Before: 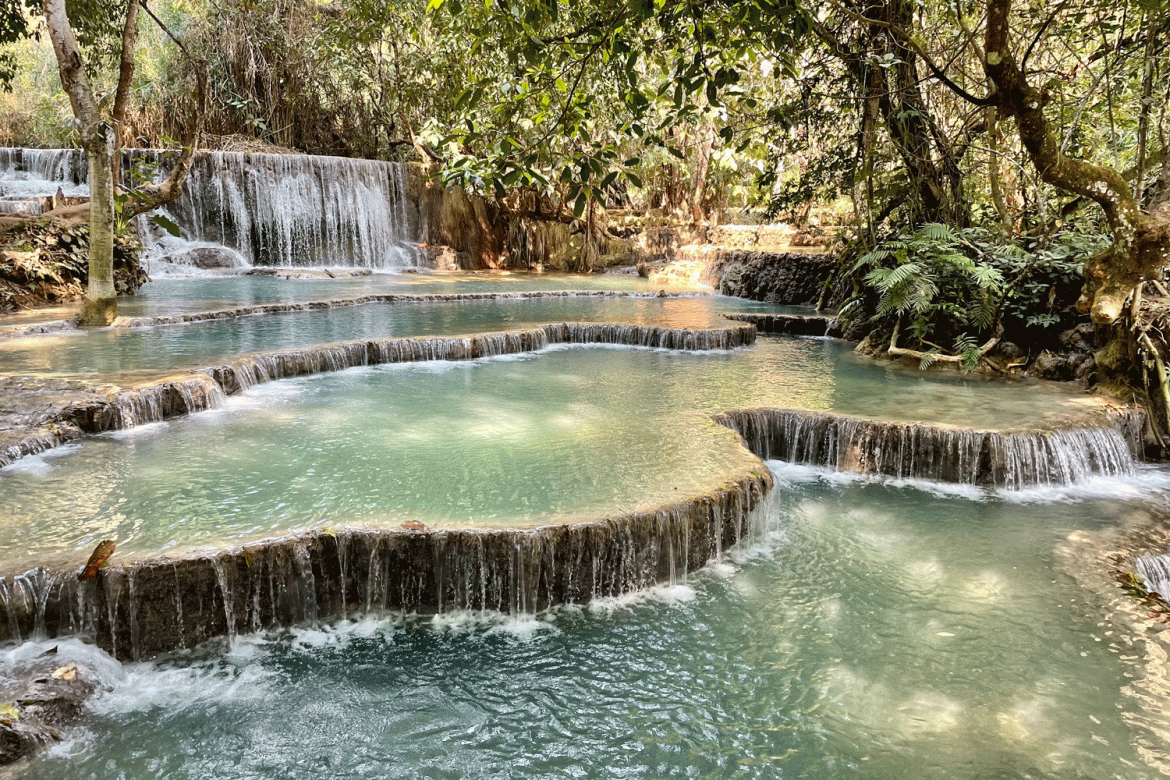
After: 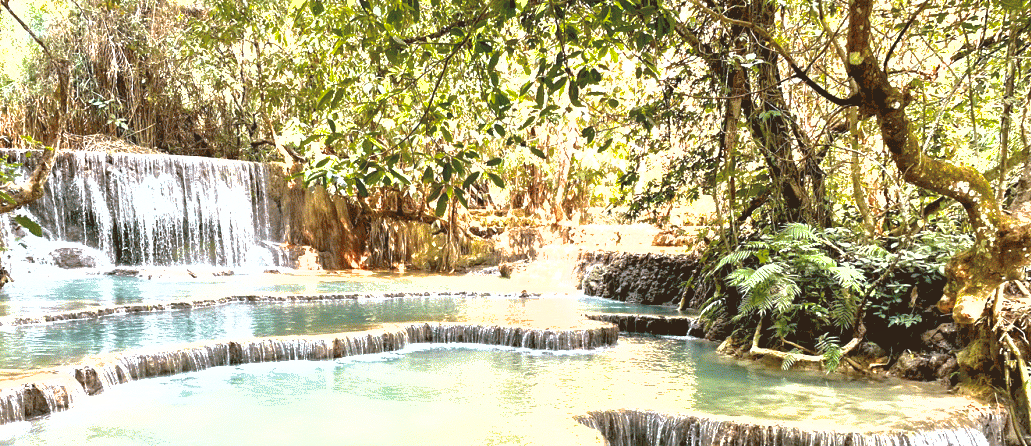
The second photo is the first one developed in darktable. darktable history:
crop and rotate: left 11.812%, bottom 42.776%
shadows and highlights: on, module defaults
exposure: exposure 1.5 EV, compensate highlight preservation false
